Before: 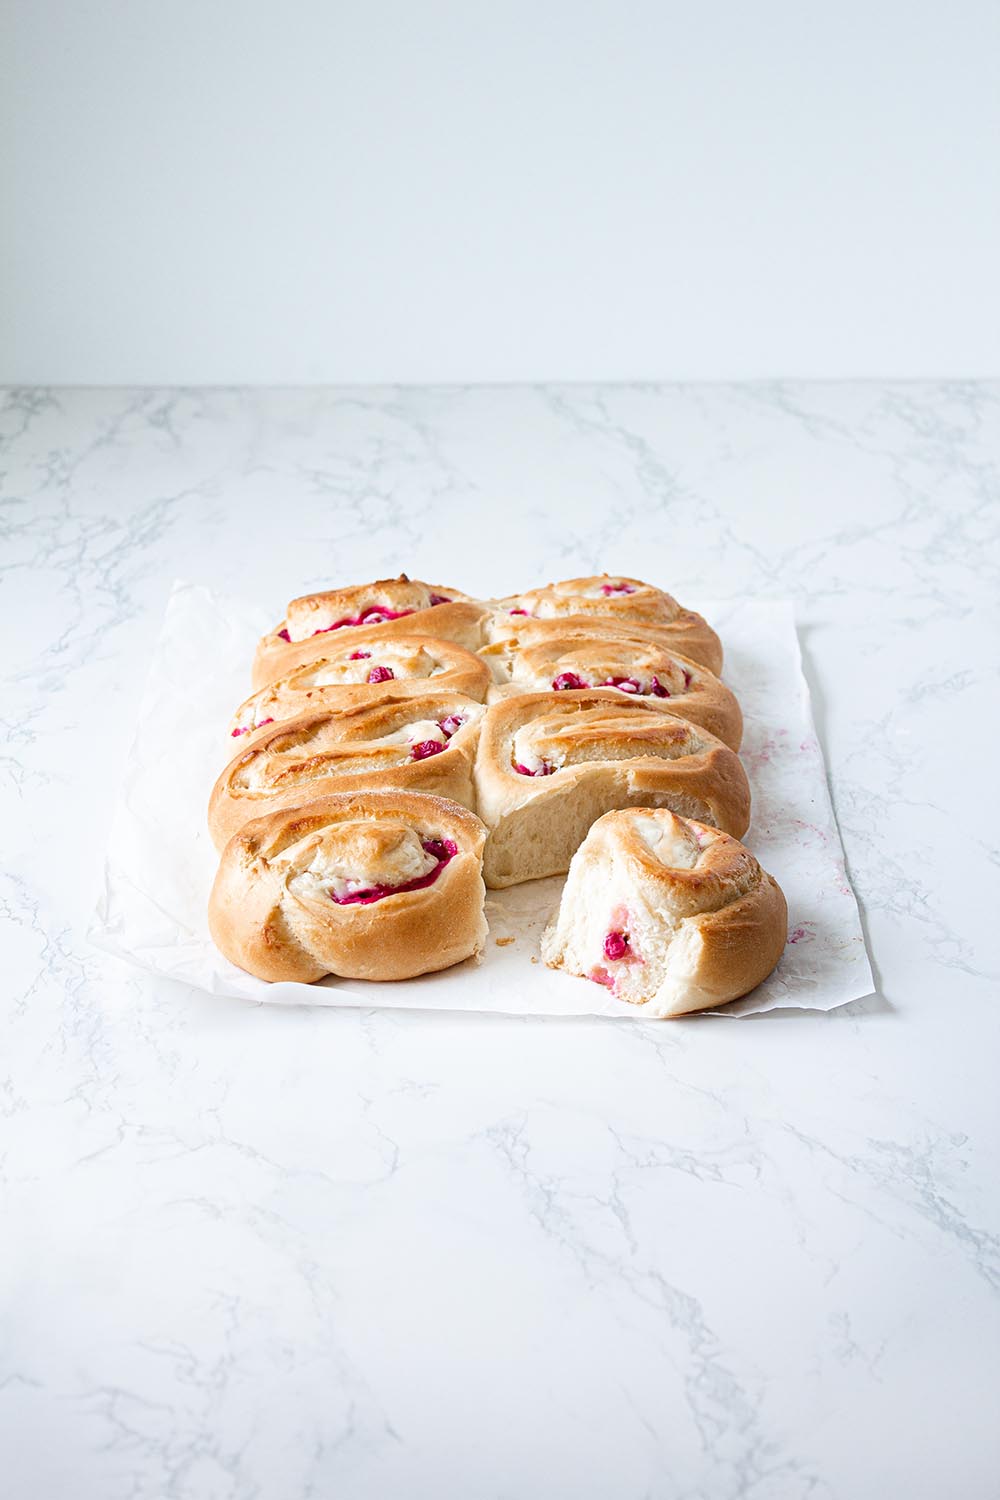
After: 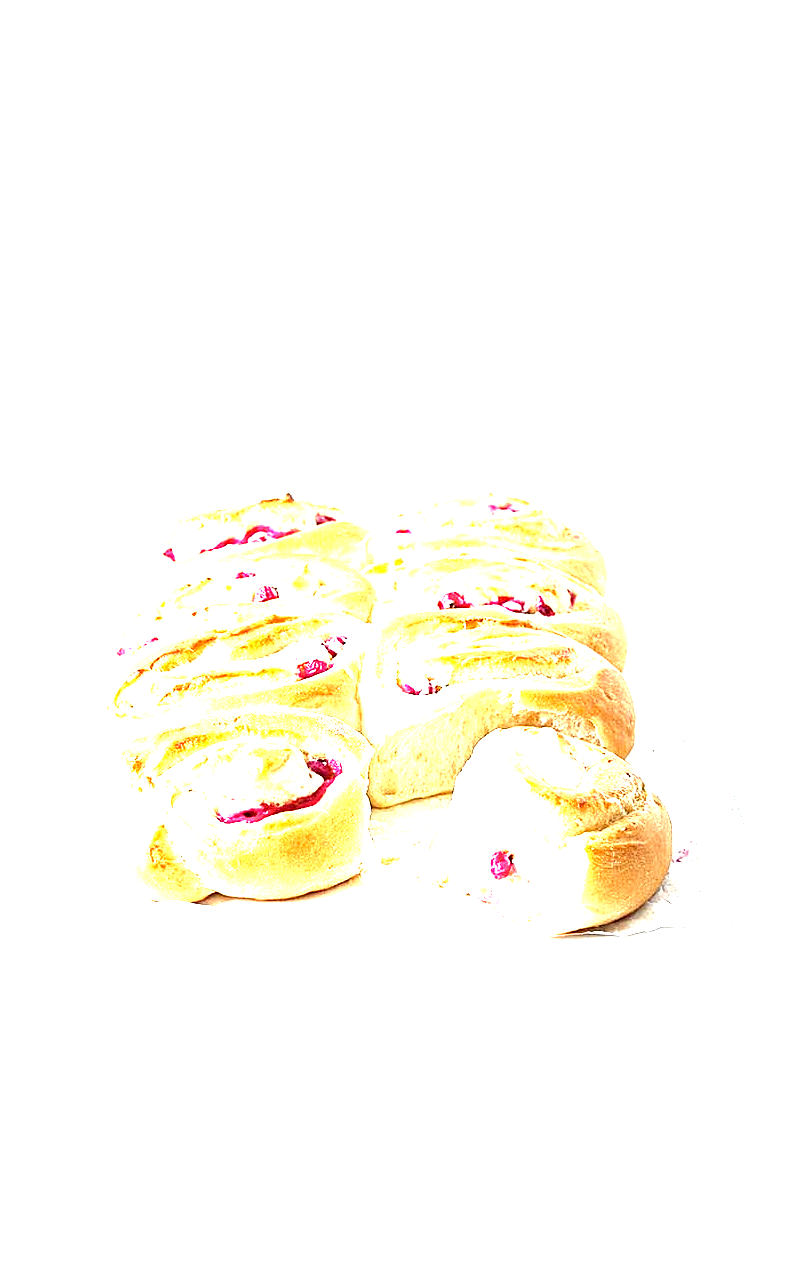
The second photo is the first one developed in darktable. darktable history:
crop: left 11.51%, top 5.414%, right 9.6%, bottom 10.468%
sharpen: on, module defaults
color correction: highlights a* -4.63, highlights b* 5.03, saturation 0.947
exposure: black level correction 0.001, exposure 2.523 EV, compensate highlight preservation false
